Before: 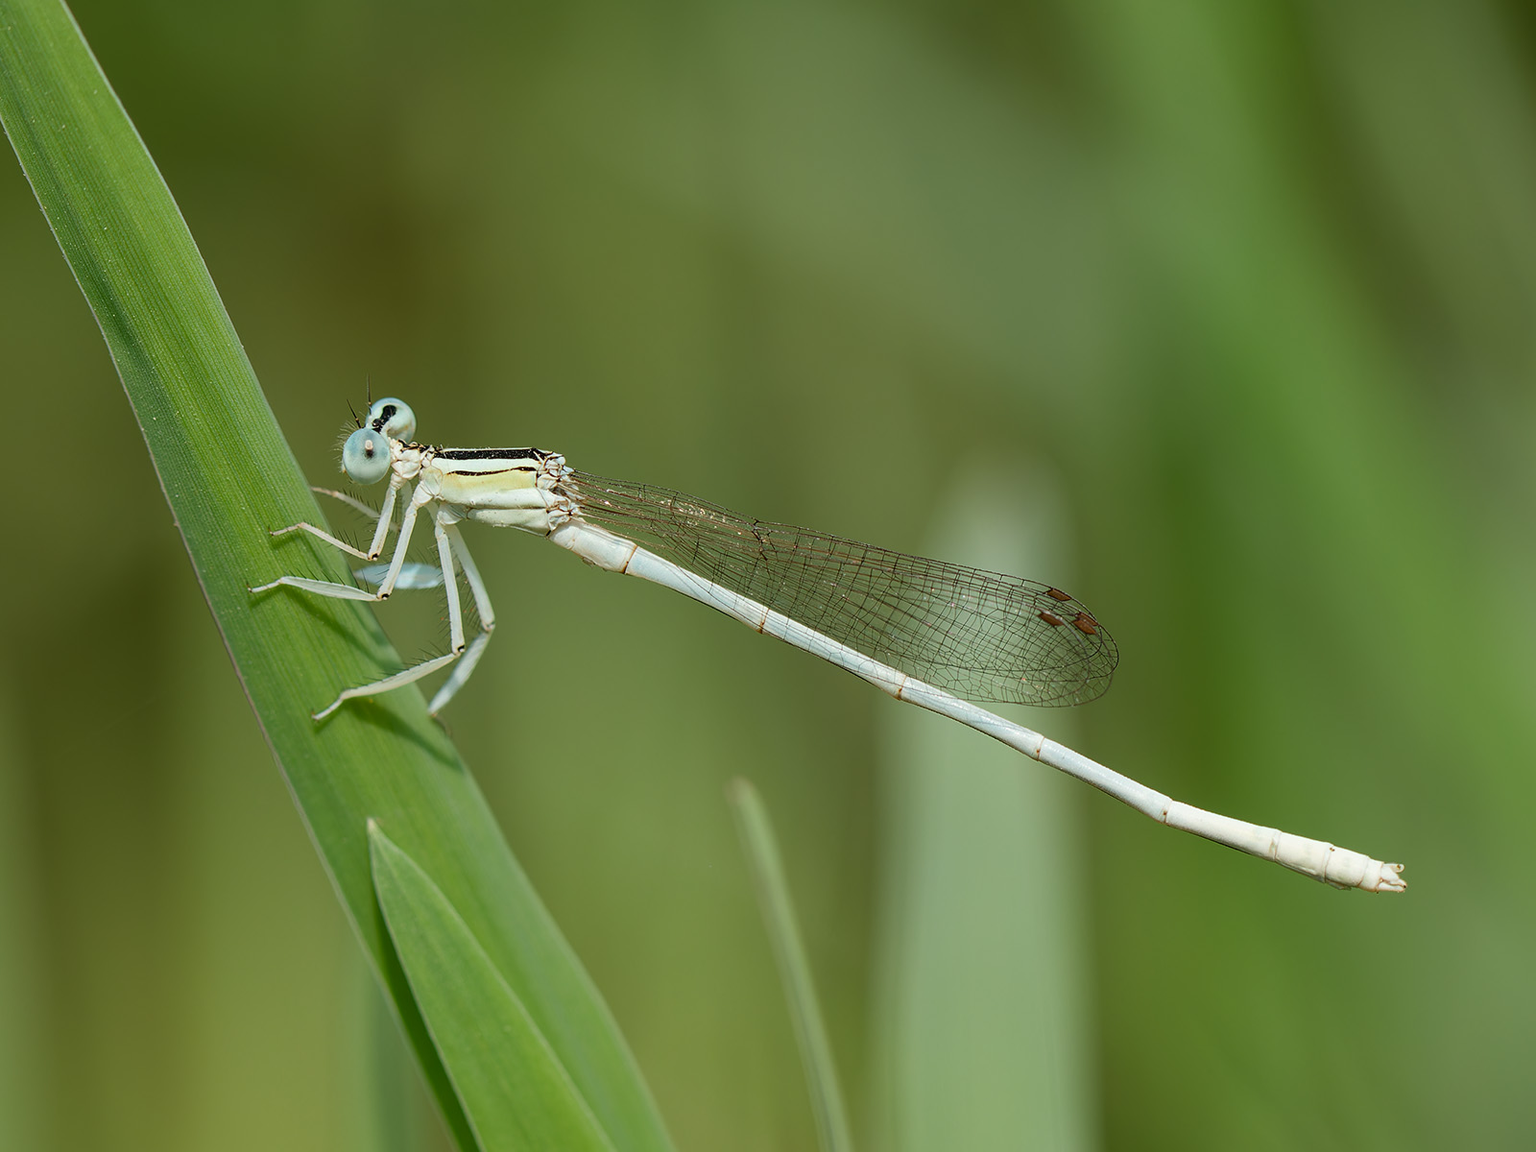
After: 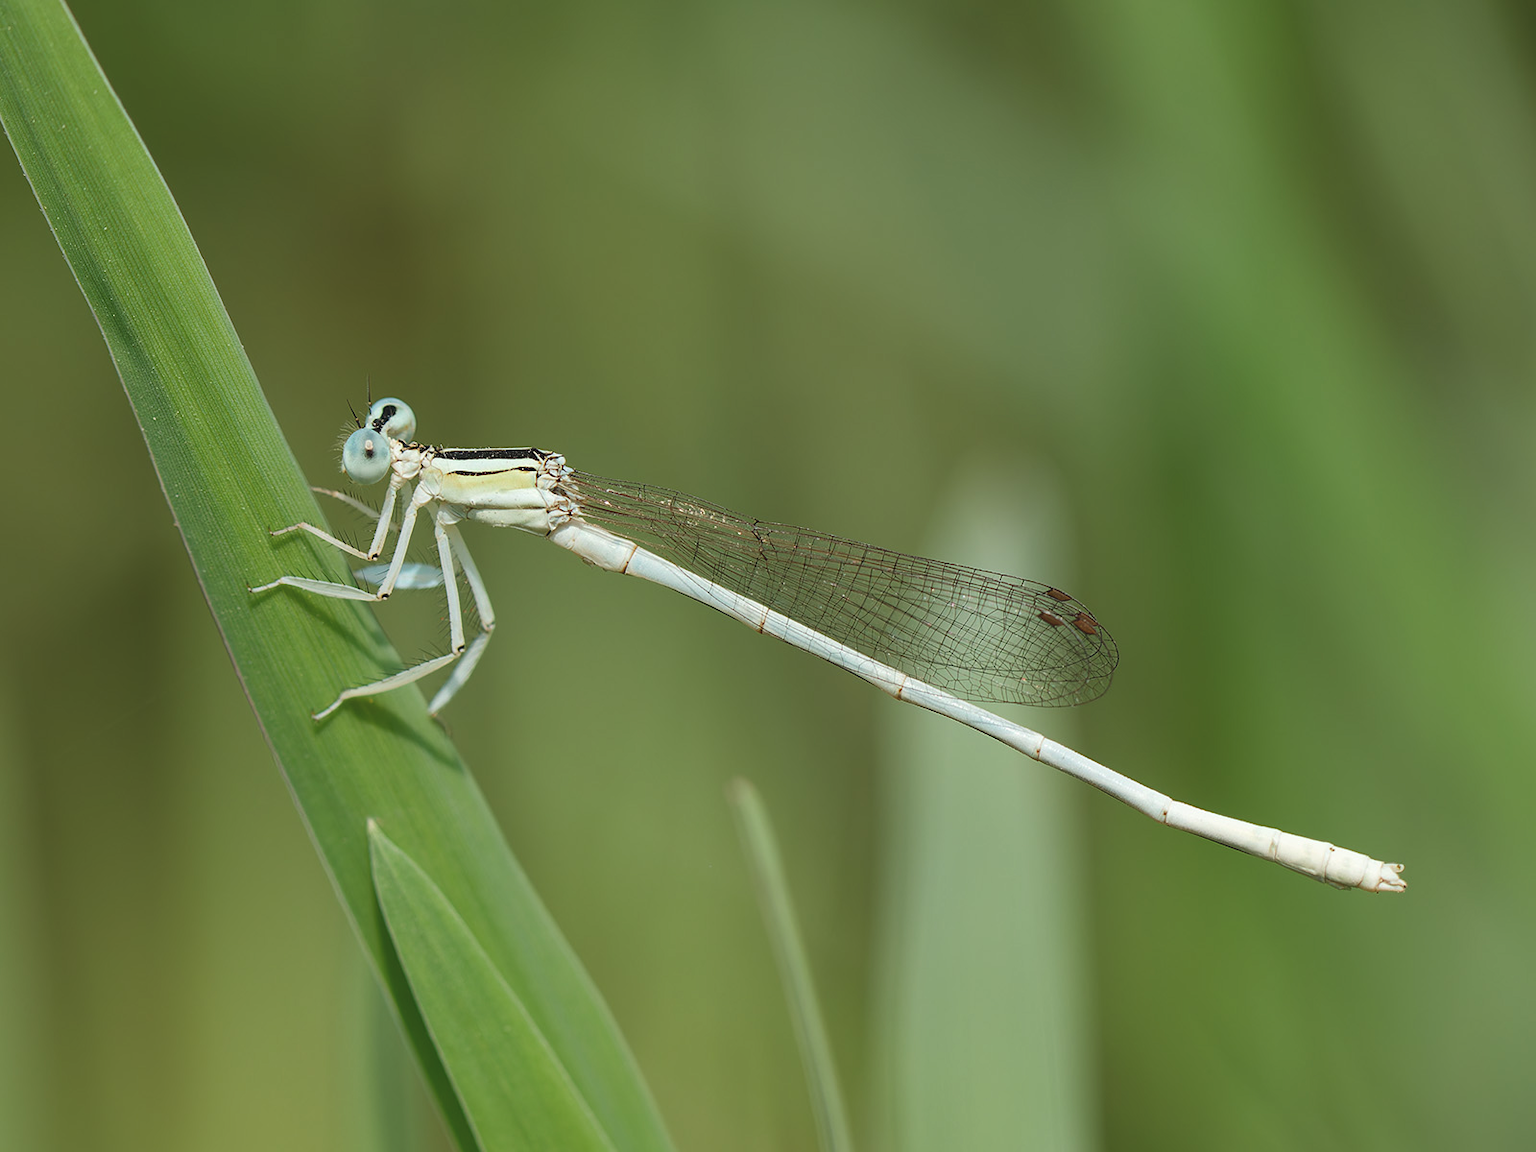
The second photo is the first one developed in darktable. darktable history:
exposure: black level correction -0.008, exposure 0.067 EV, compensate highlight preservation false
color balance rgb: linear chroma grading › shadows -3%, linear chroma grading › highlights -4%
shadows and highlights: low approximation 0.01, soften with gaussian
